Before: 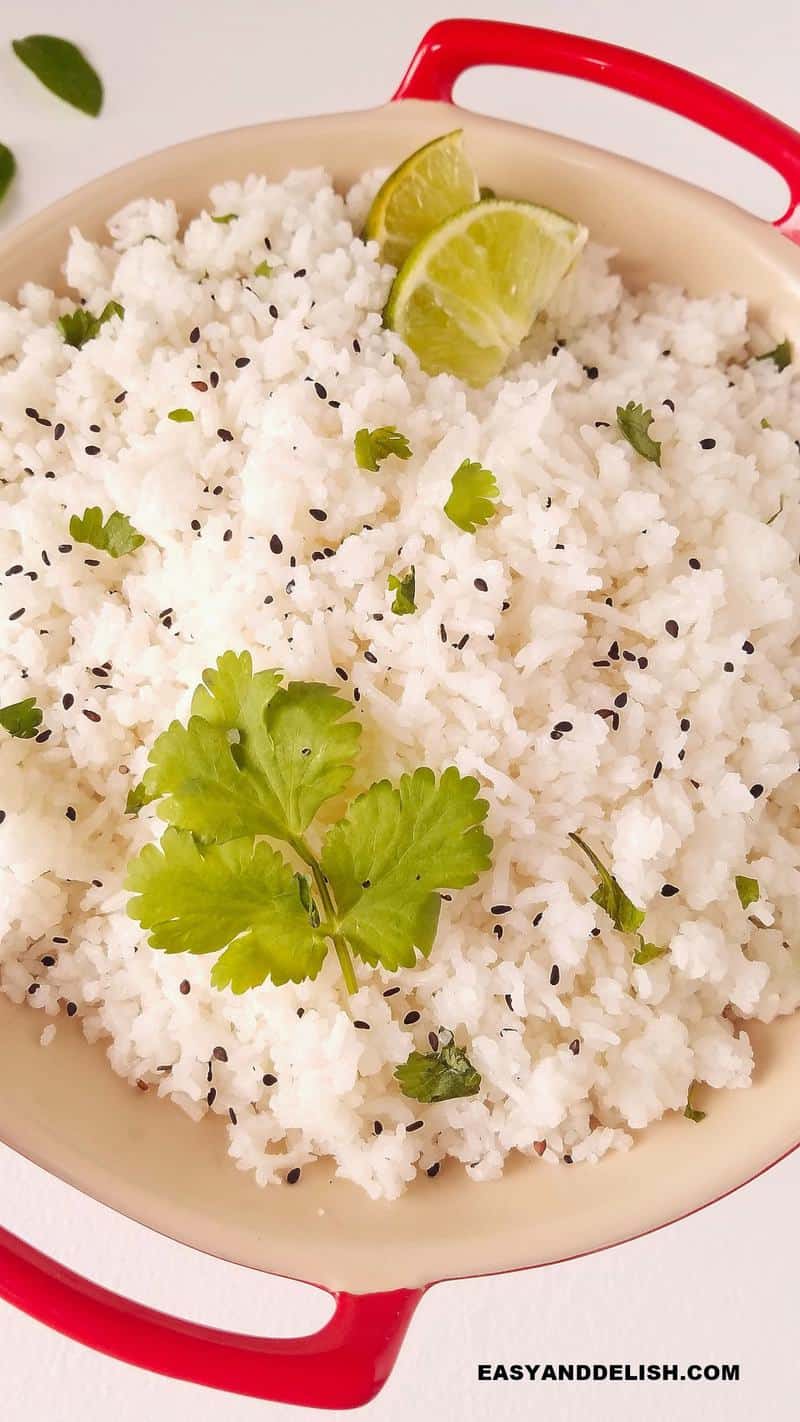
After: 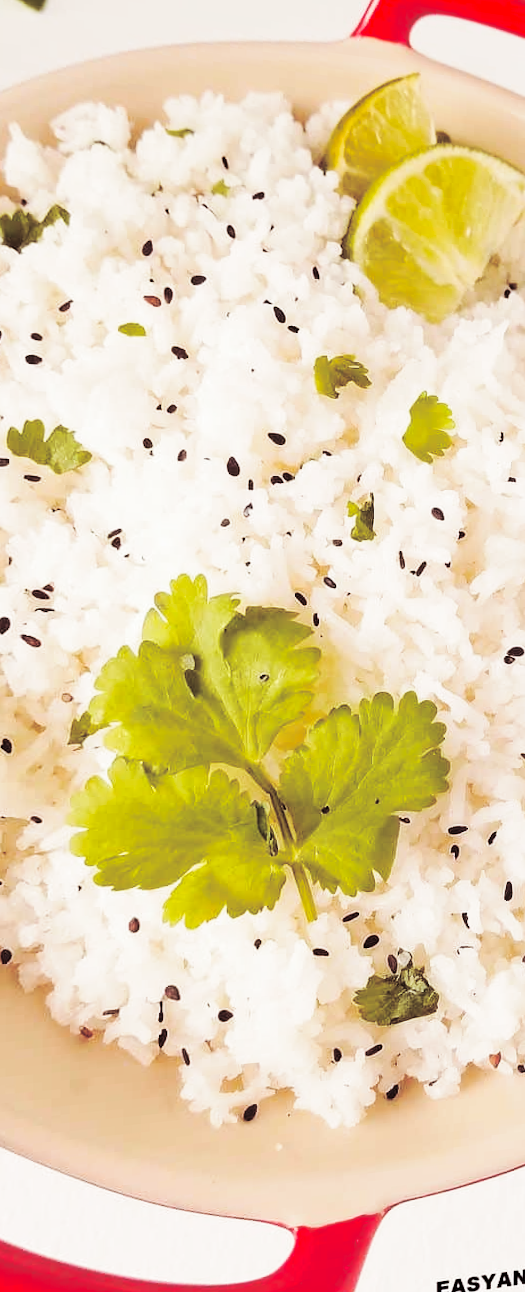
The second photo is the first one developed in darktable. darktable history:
base curve: curves: ch0 [(0, 0) (0.036, 0.025) (0.121, 0.166) (0.206, 0.329) (0.605, 0.79) (1, 1)], preserve colors none
crop and rotate: left 8.786%, right 24.548%
rotate and perspective: rotation -0.013°, lens shift (vertical) -0.027, lens shift (horizontal) 0.178, crop left 0.016, crop right 0.989, crop top 0.082, crop bottom 0.918
split-toning: shadows › saturation 0.24, highlights › hue 54°, highlights › saturation 0.24
